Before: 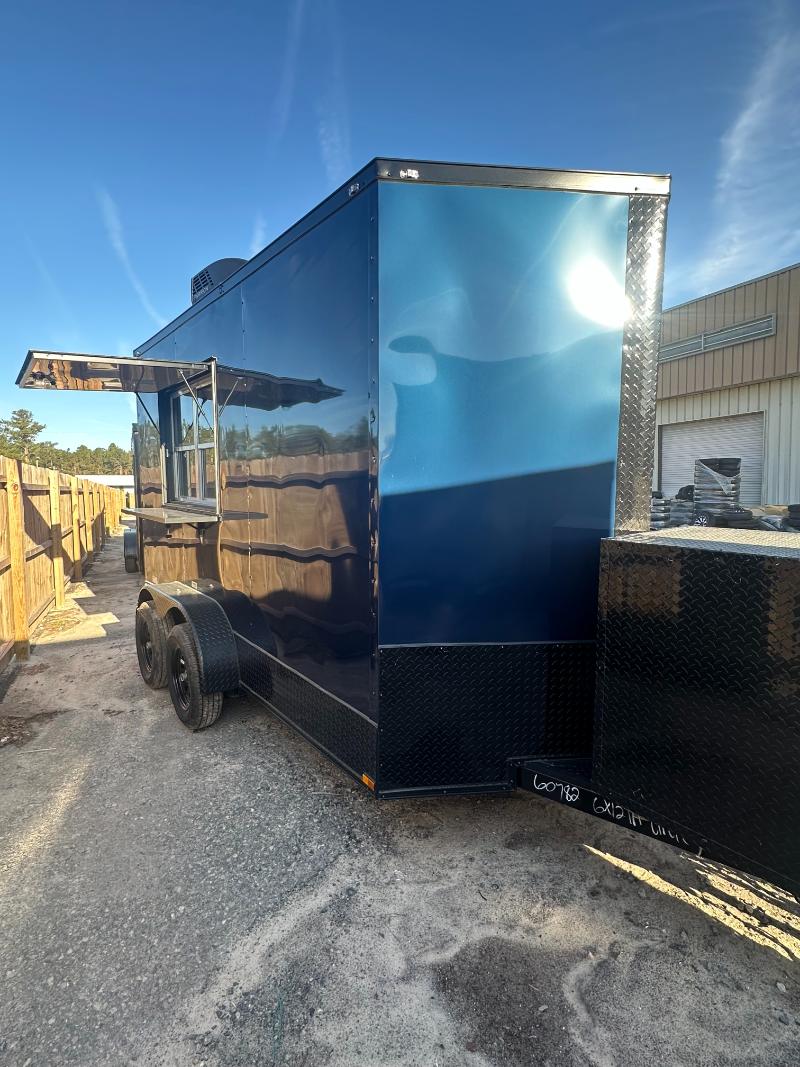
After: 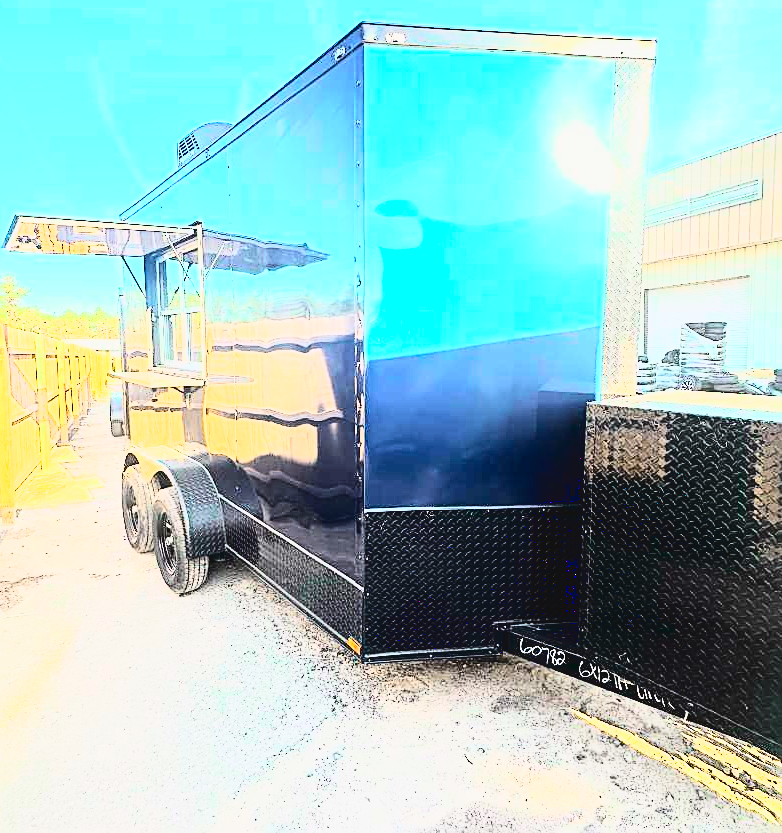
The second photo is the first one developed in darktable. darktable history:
tone curve: curves: ch0 [(0, 0.049) (0.113, 0.084) (0.285, 0.301) (0.673, 0.796) (0.845, 0.932) (0.994, 0.971)]; ch1 [(0, 0) (0.456, 0.424) (0.498, 0.5) (0.57, 0.557) (0.631, 0.635) (1, 1)]; ch2 [(0, 0) (0.395, 0.398) (0.44, 0.456) (0.502, 0.507) (0.55, 0.559) (0.67, 0.702) (1, 1)], color space Lab, independent channels, preserve colors none
exposure: exposure 1.499 EV, compensate highlight preservation false
base curve: curves: ch0 [(0, 0.003) (0.001, 0.002) (0.006, 0.004) (0.02, 0.022) (0.048, 0.086) (0.094, 0.234) (0.162, 0.431) (0.258, 0.629) (0.385, 0.8) (0.548, 0.918) (0.751, 0.988) (1, 1)]
sharpen: on, module defaults
crop and rotate: left 1.858%, top 12.749%, right 0.28%, bottom 9.128%
